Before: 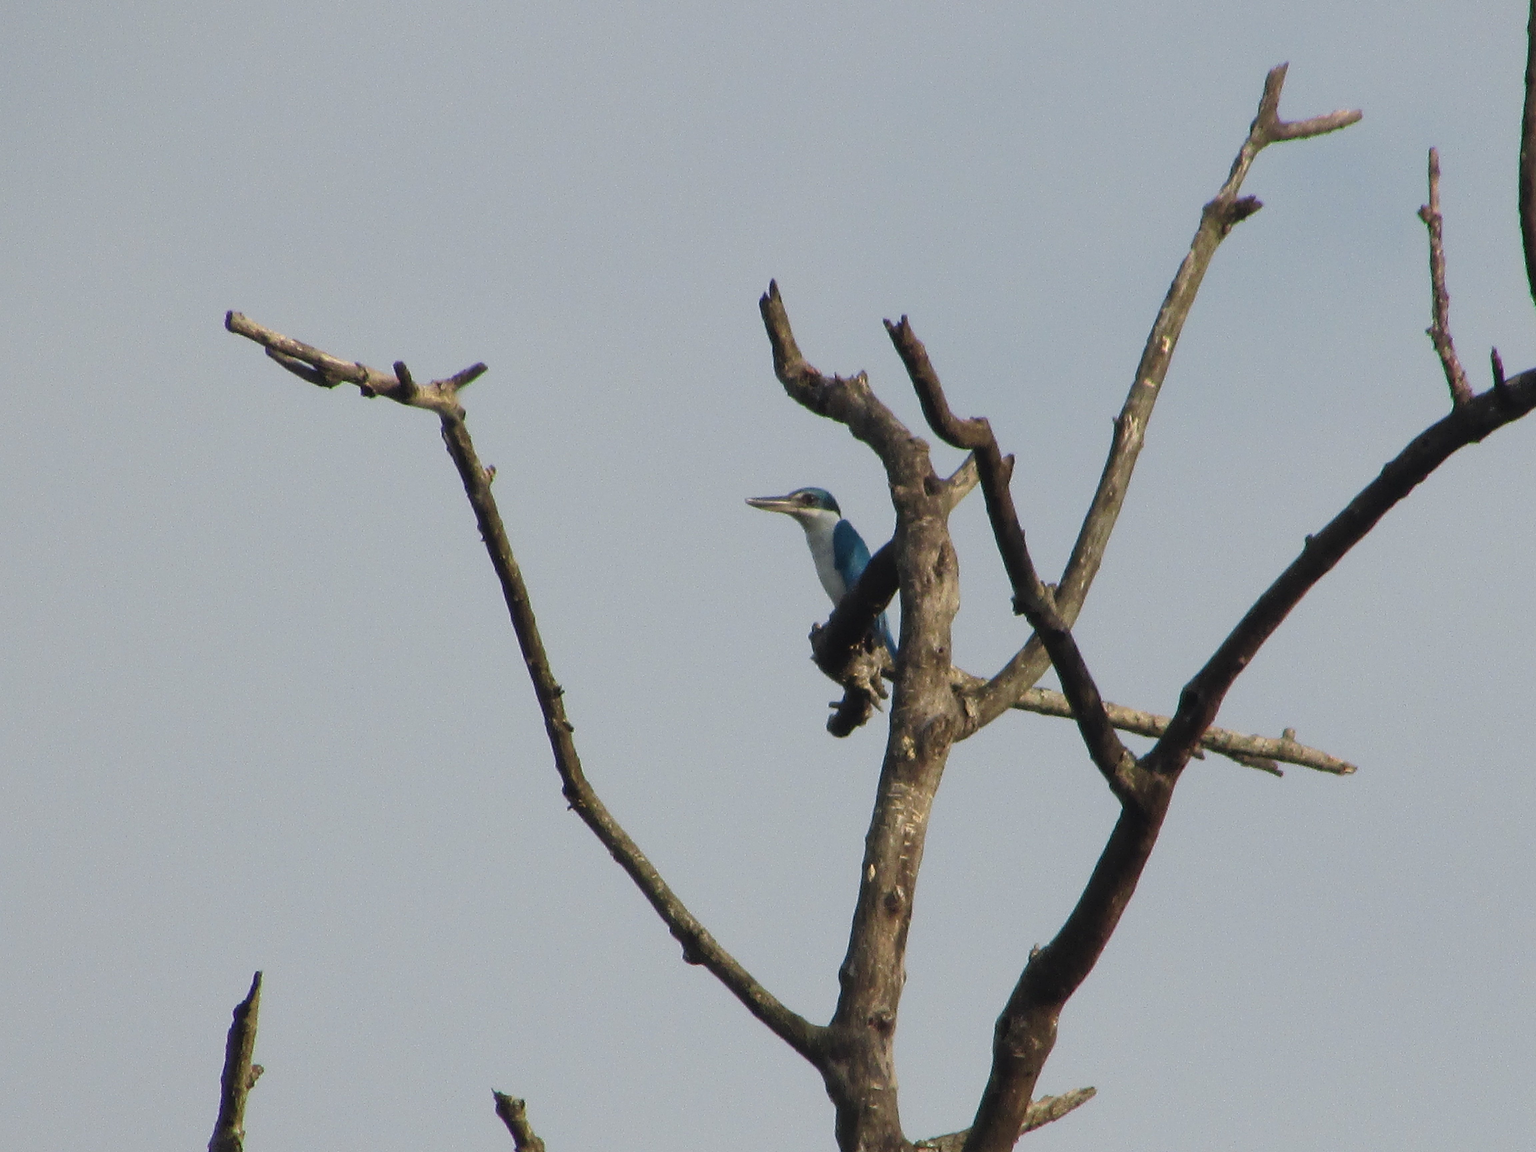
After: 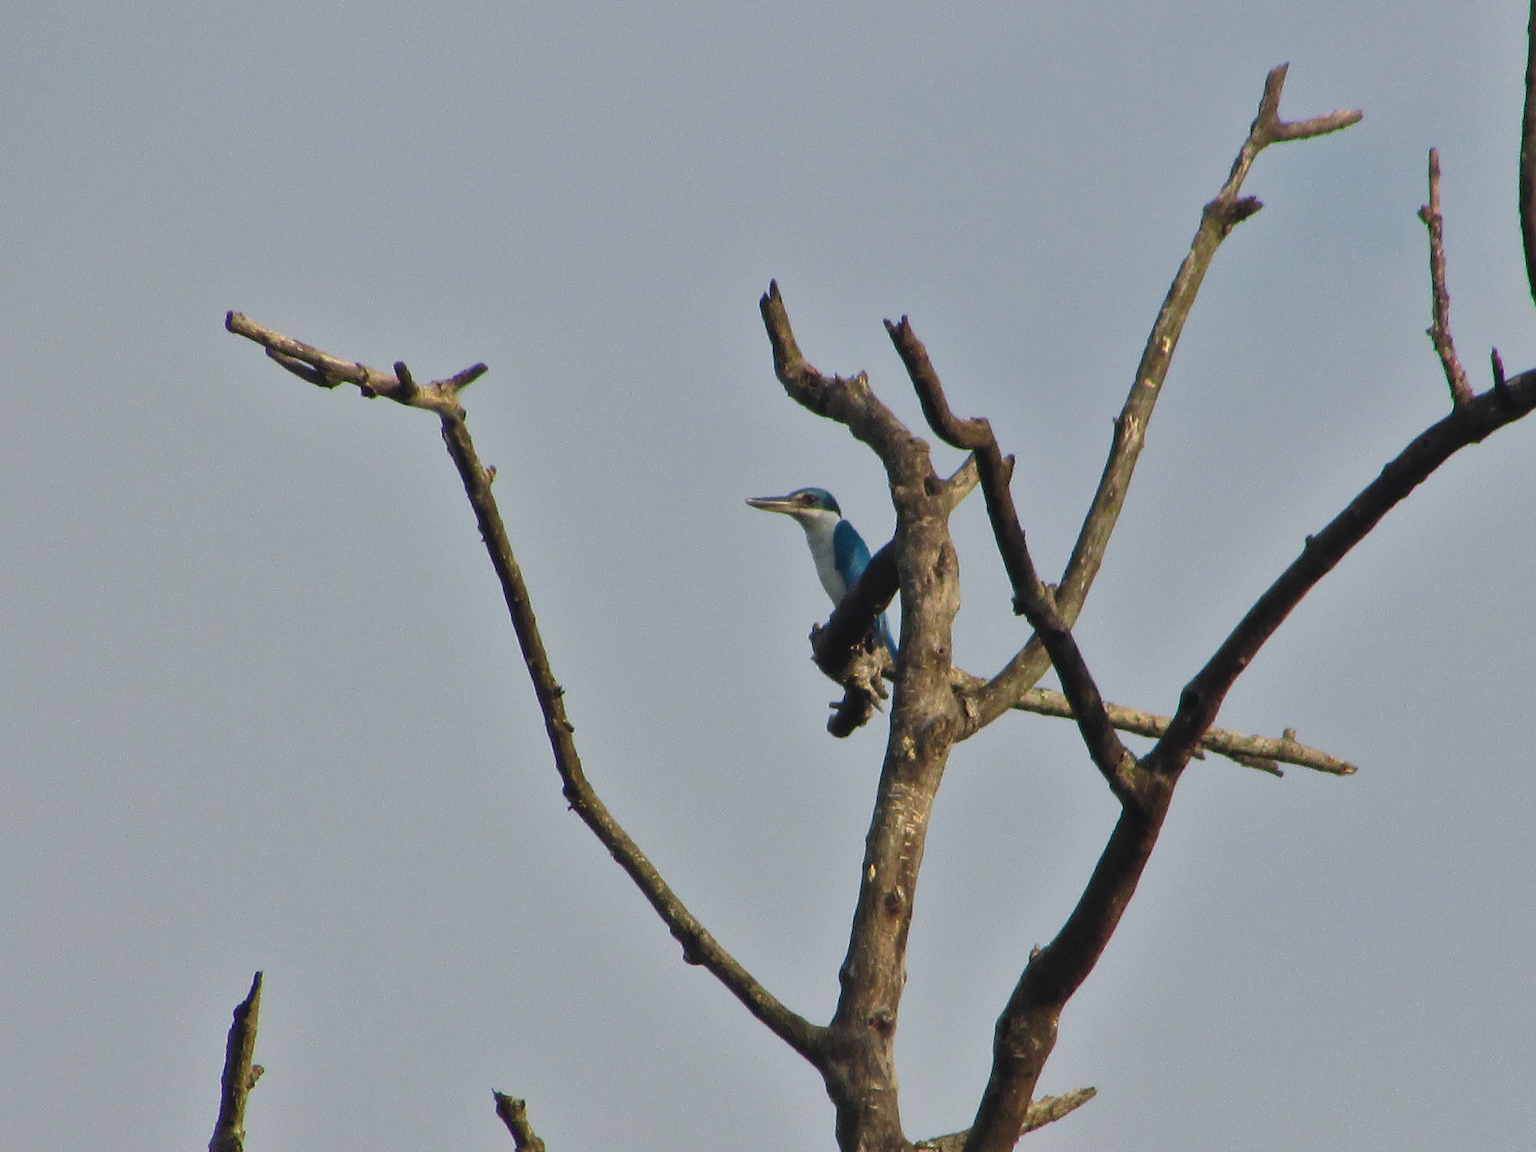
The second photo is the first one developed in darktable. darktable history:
color contrast: green-magenta contrast 1.2, blue-yellow contrast 1.2
shadows and highlights: soften with gaussian
